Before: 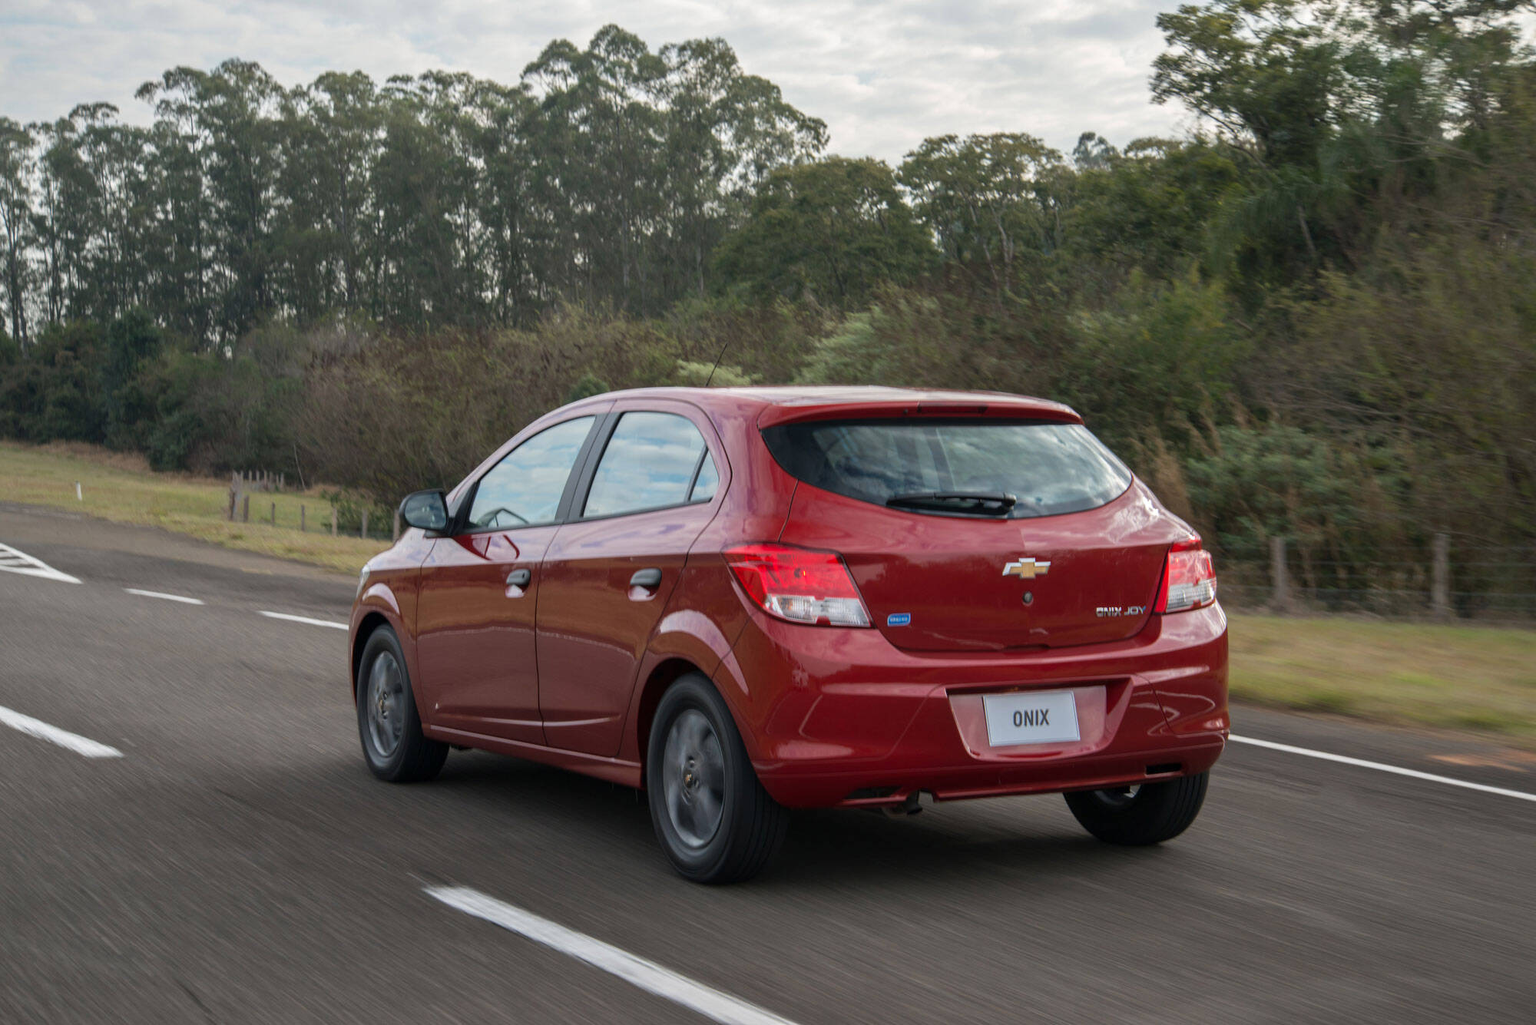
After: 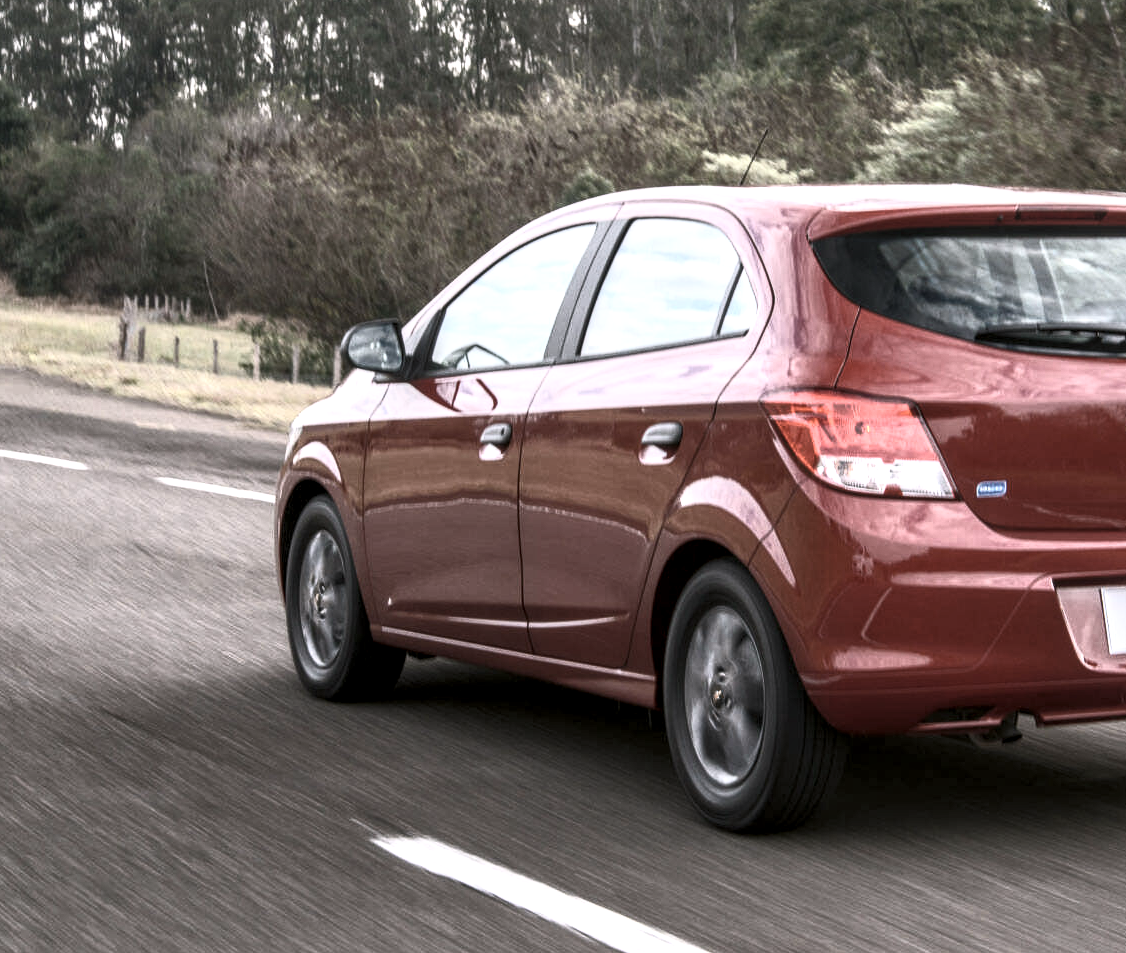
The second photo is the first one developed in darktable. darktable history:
color correction: highlights a* 3.12, highlights b* -1.55, shadows a* -0.101, shadows b* 2.52, saturation 0.98
local contrast: detail 150%
crop: left 8.966%, top 23.852%, right 34.699%, bottom 4.703%
contrast brightness saturation: contrast 0.57, brightness 0.57, saturation -0.34
